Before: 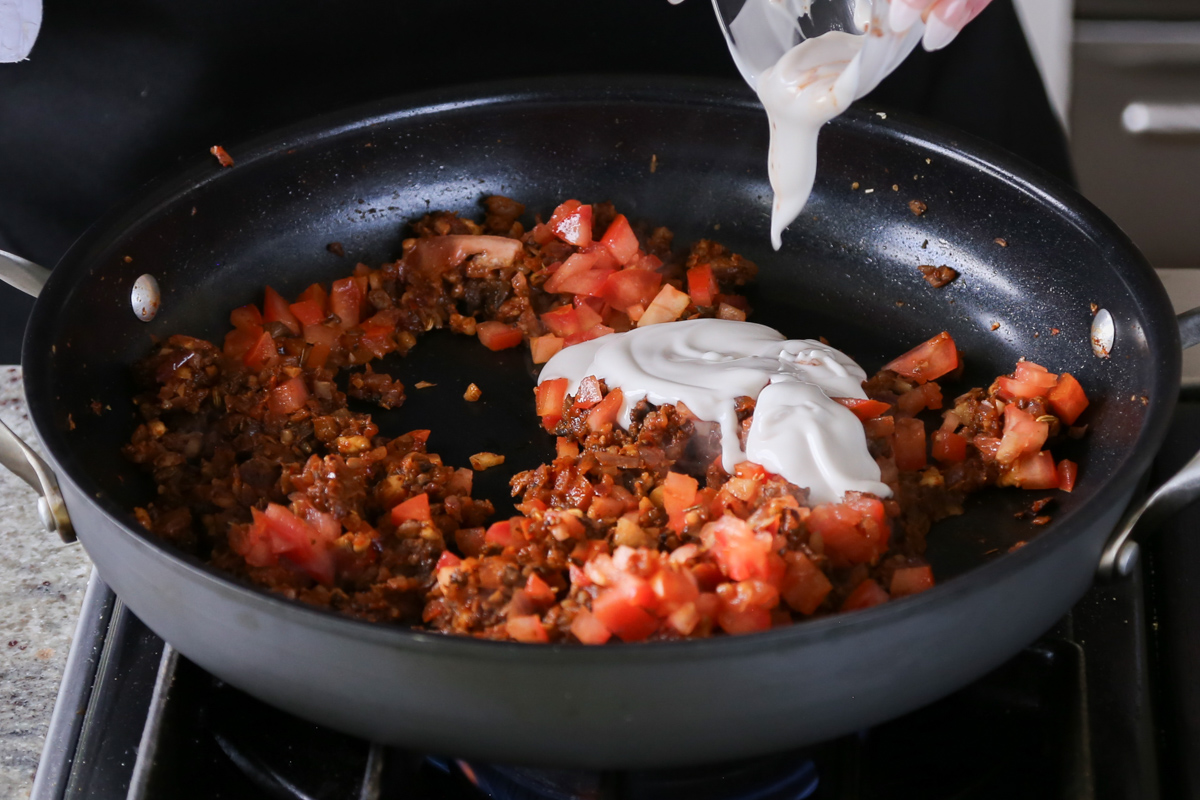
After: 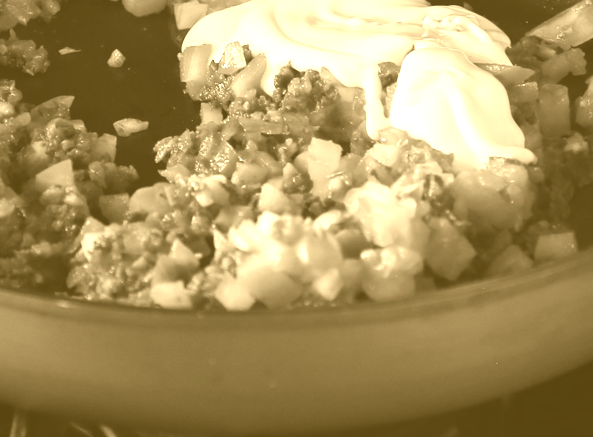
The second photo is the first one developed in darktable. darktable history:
crop: left 29.672%, top 41.786%, right 20.851%, bottom 3.487%
colorize: hue 36°, source mix 100%
